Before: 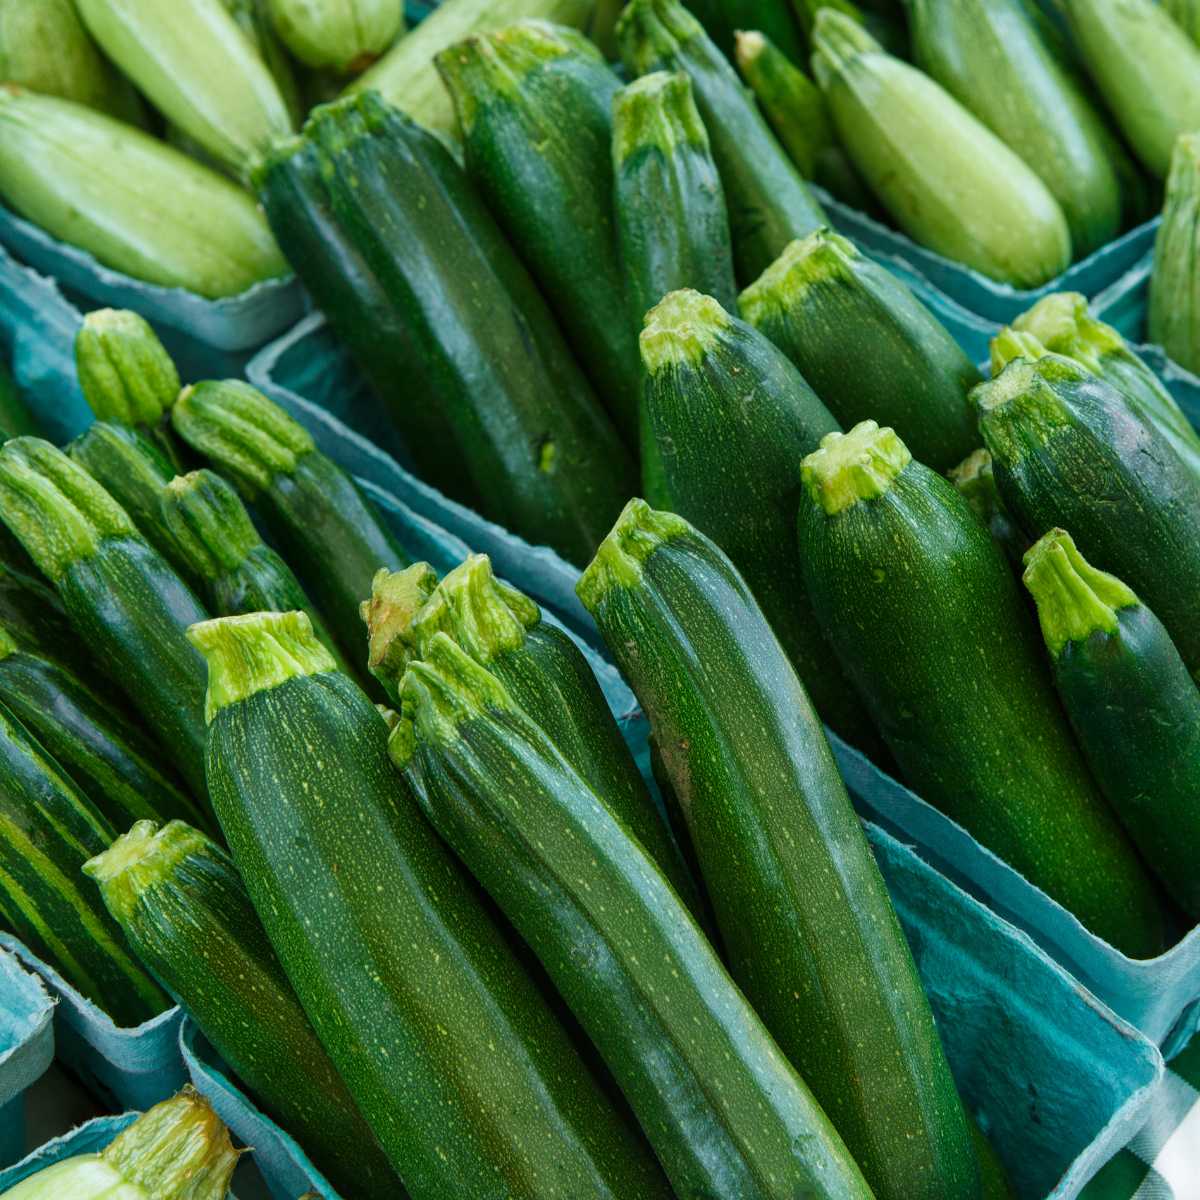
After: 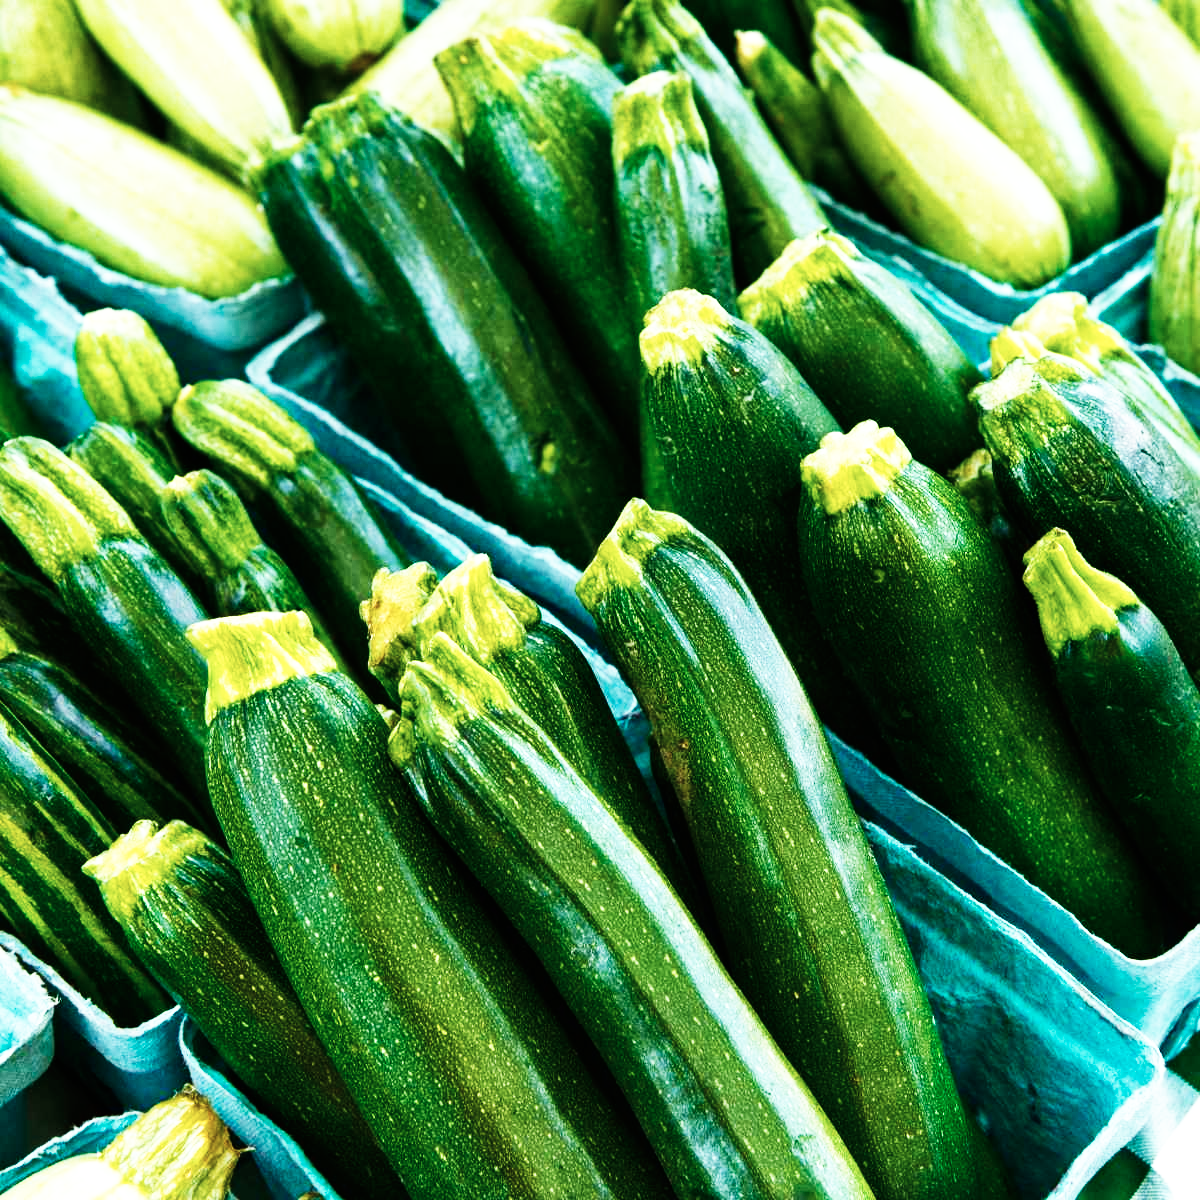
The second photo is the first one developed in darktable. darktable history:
contrast brightness saturation: contrast 0.1, saturation -0.36
color balance rgb: linear chroma grading › global chroma 16.62%, perceptual saturation grading › highlights -8.63%, perceptual saturation grading › mid-tones 18.66%, perceptual saturation grading › shadows 28.49%, perceptual brilliance grading › highlights 14.22%, perceptual brilliance grading › shadows -18.96%, global vibrance 27.71%
base curve: curves: ch0 [(0, 0) (0.007, 0.004) (0.027, 0.03) (0.046, 0.07) (0.207, 0.54) (0.442, 0.872) (0.673, 0.972) (1, 1)], preserve colors none
white balance: emerald 1
